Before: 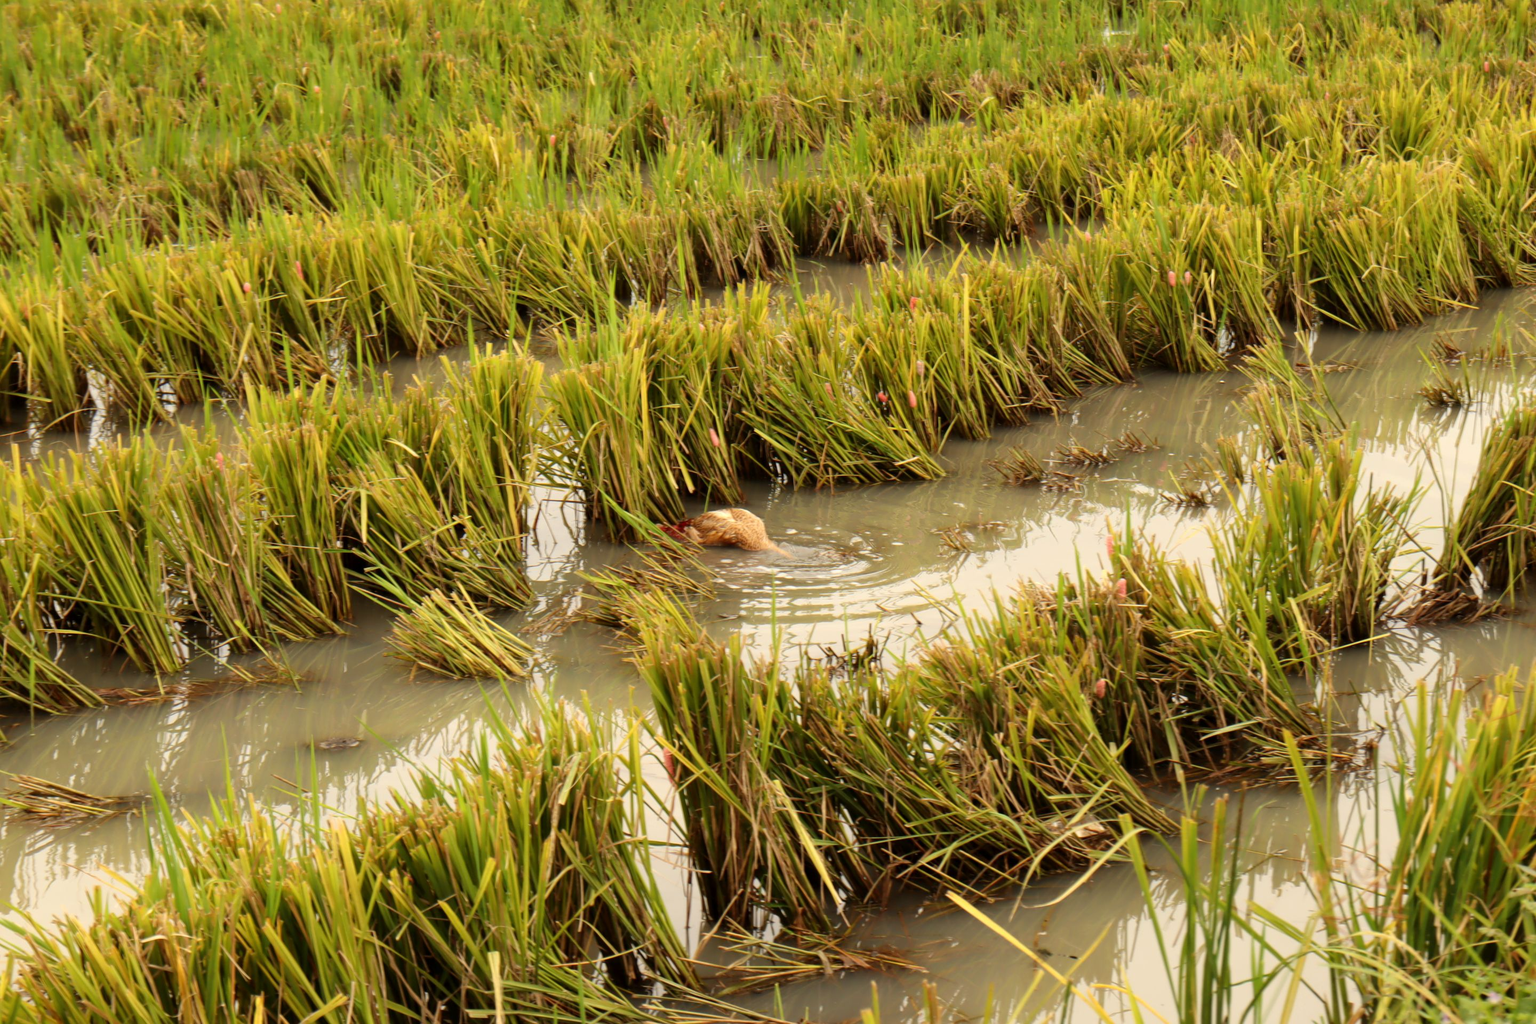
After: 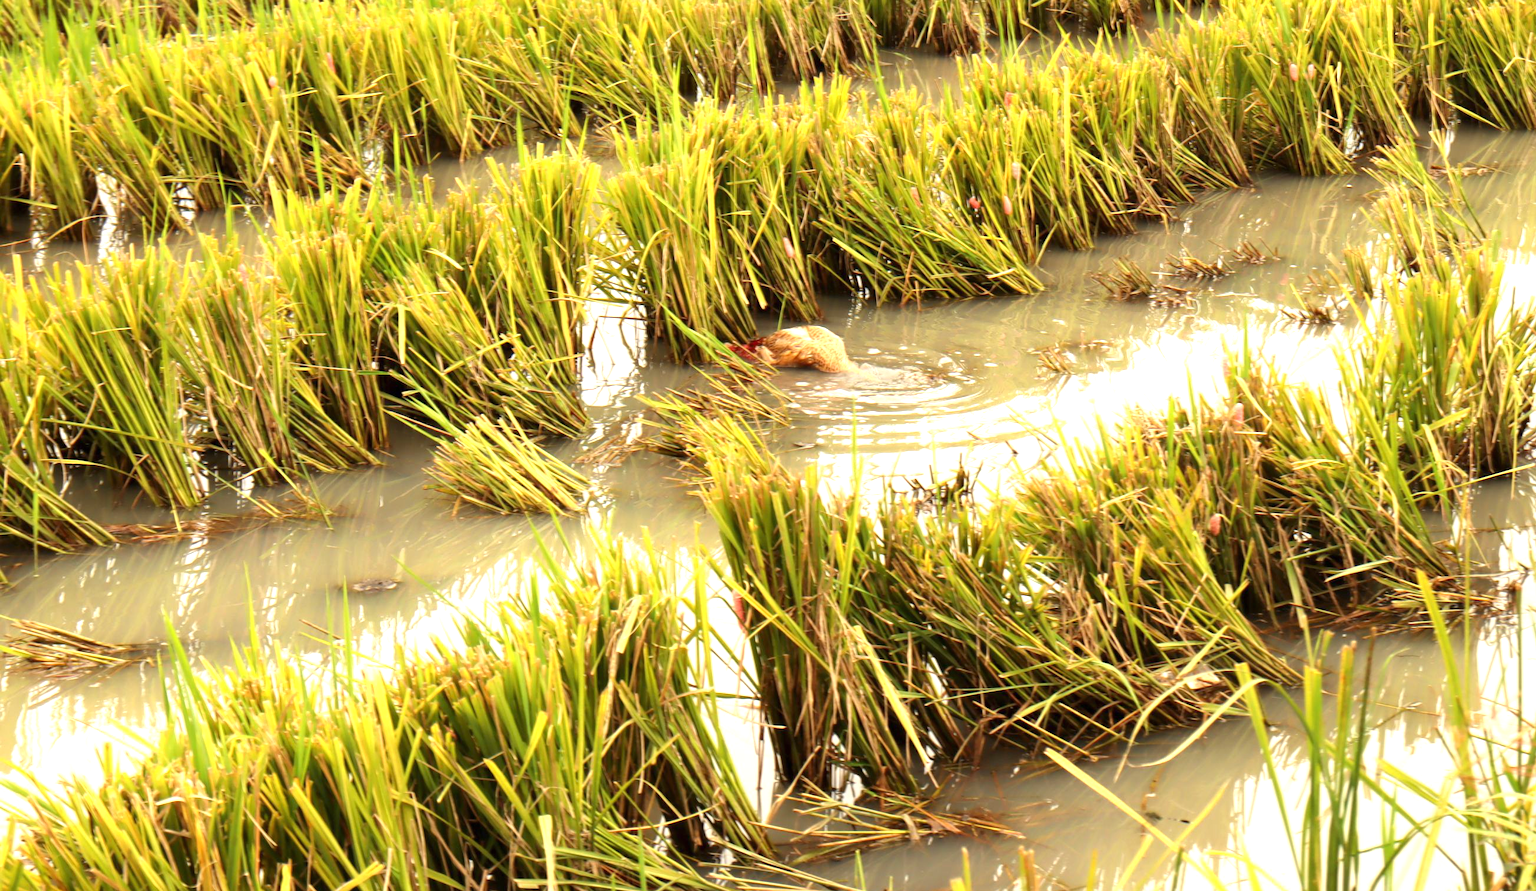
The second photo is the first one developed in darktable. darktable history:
crop: top 20.875%, right 9.382%, bottom 0.258%
exposure: black level correction 0, exposure 1.001 EV, compensate highlight preservation false
